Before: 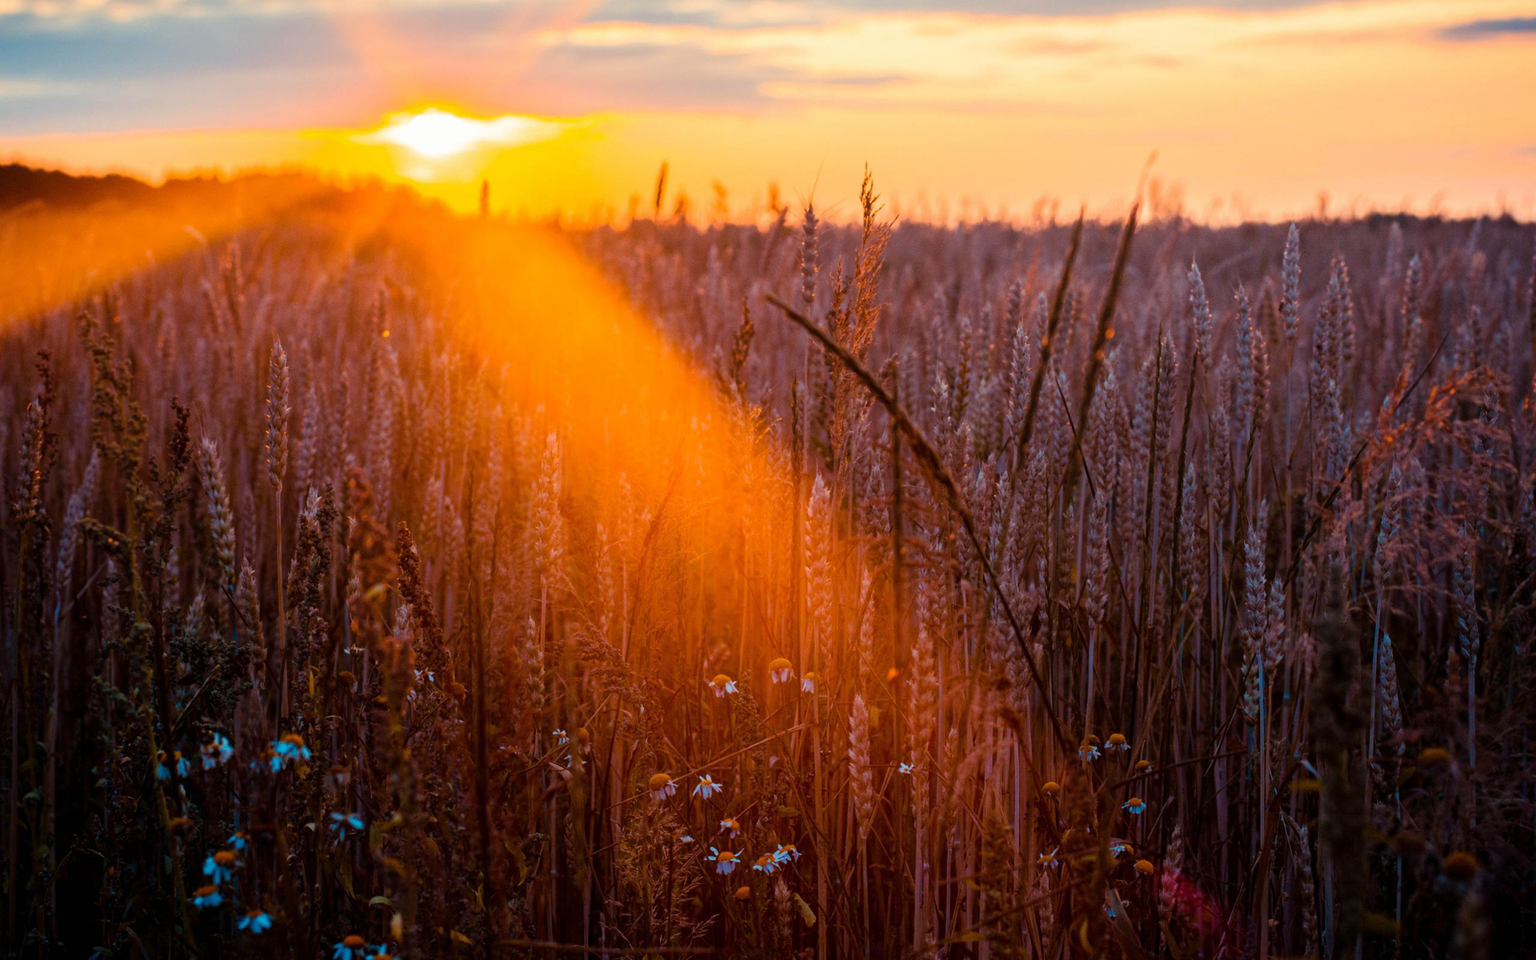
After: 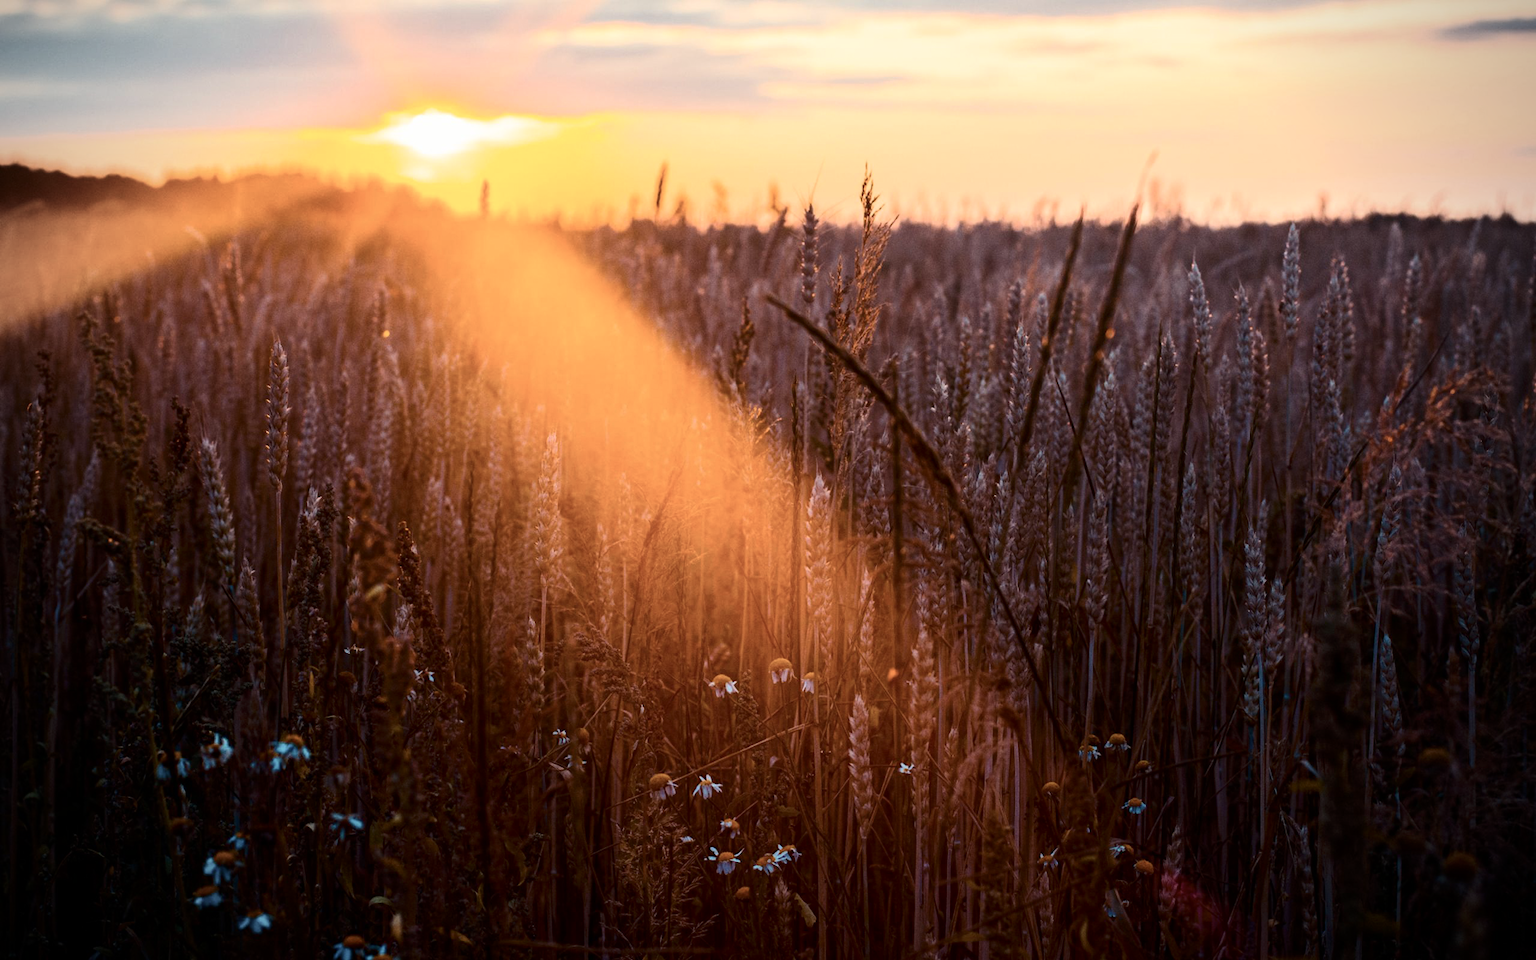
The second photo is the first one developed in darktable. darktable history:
contrast brightness saturation: contrast 0.25, saturation -0.31
vignetting: on, module defaults
